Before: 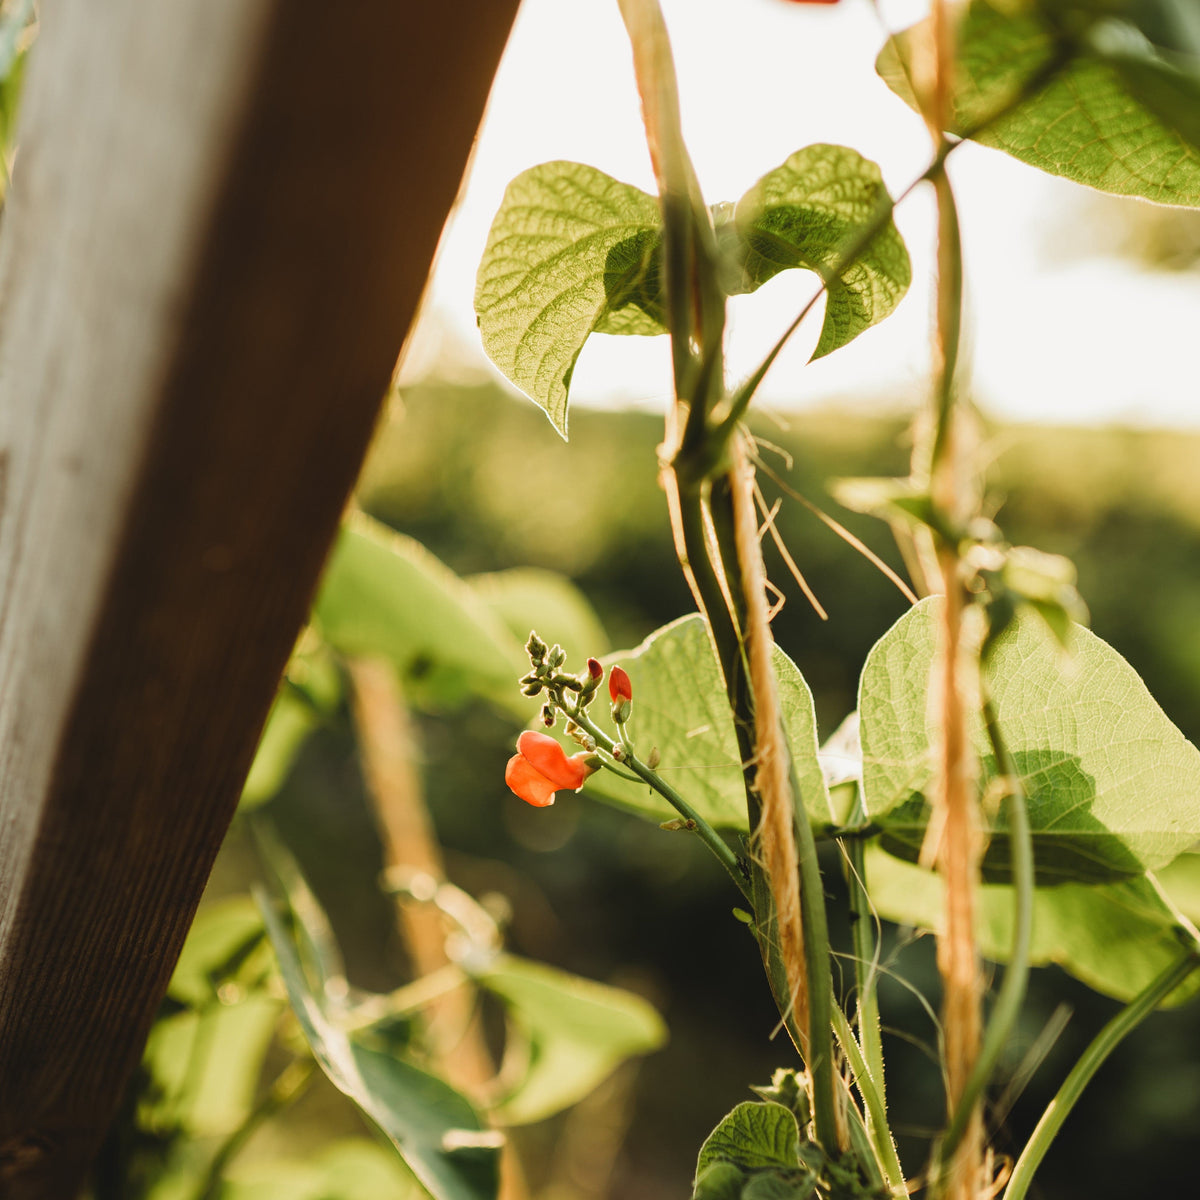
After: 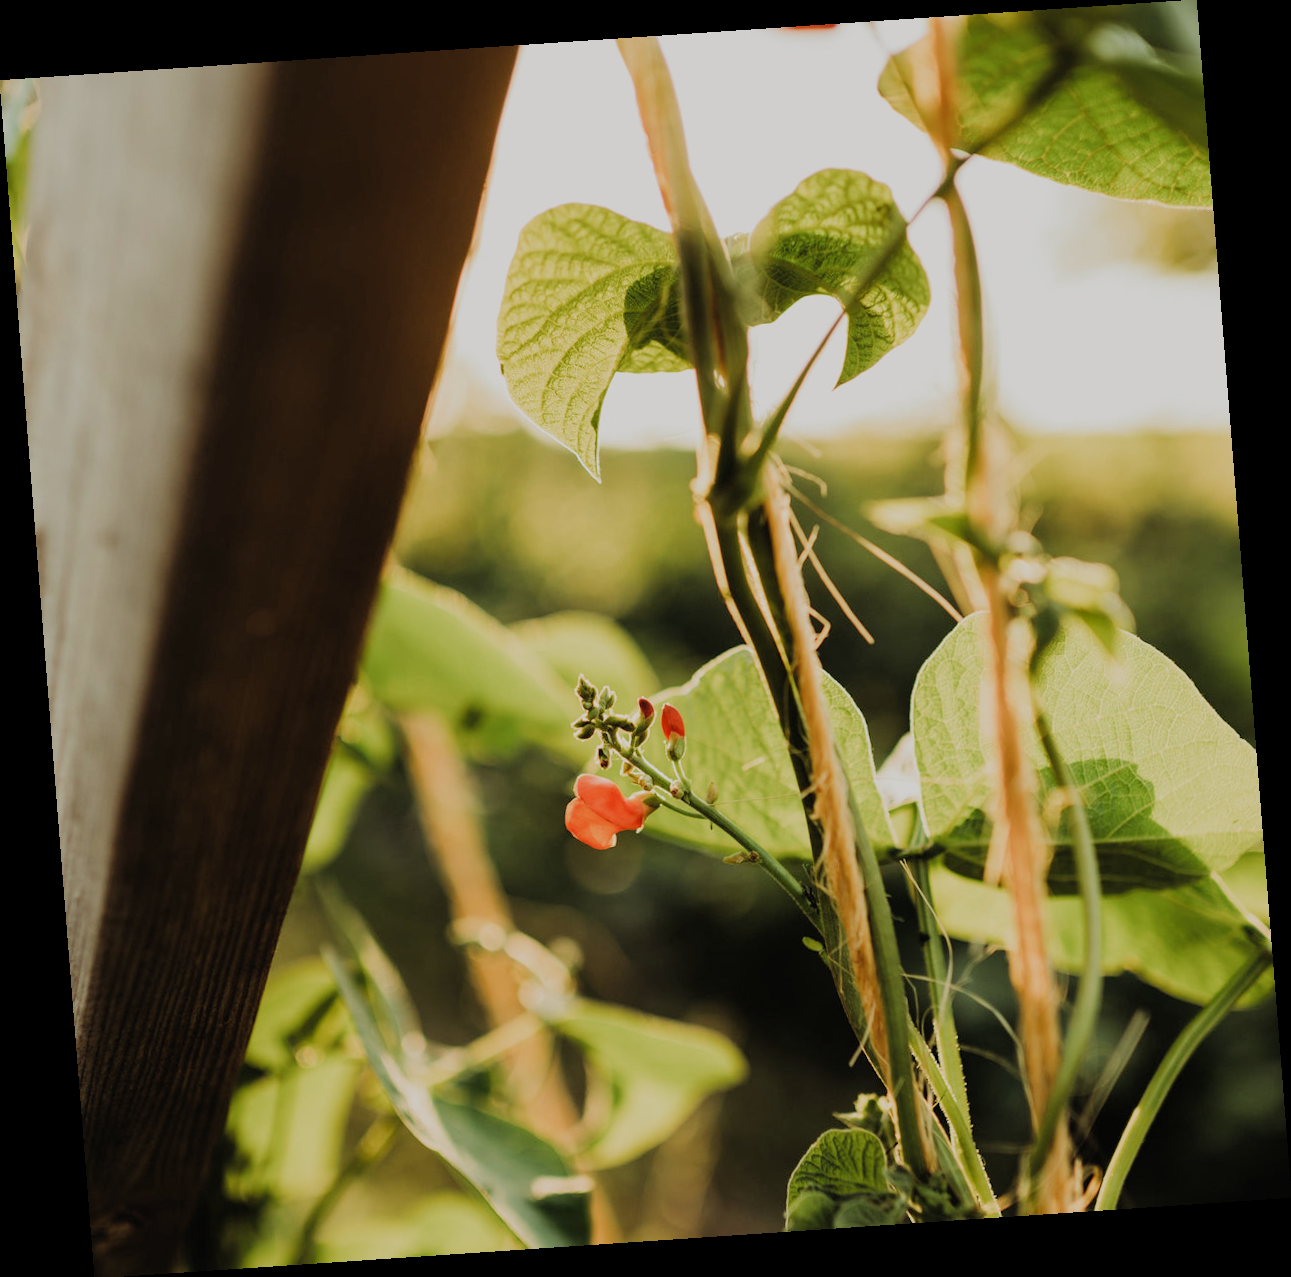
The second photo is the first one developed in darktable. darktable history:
rotate and perspective: rotation -4.2°, shear 0.006, automatic cropping off
filmic rgb: black relative exposure -7.65 EV, white relative exposure 4.56 EV, hardness 3.61
